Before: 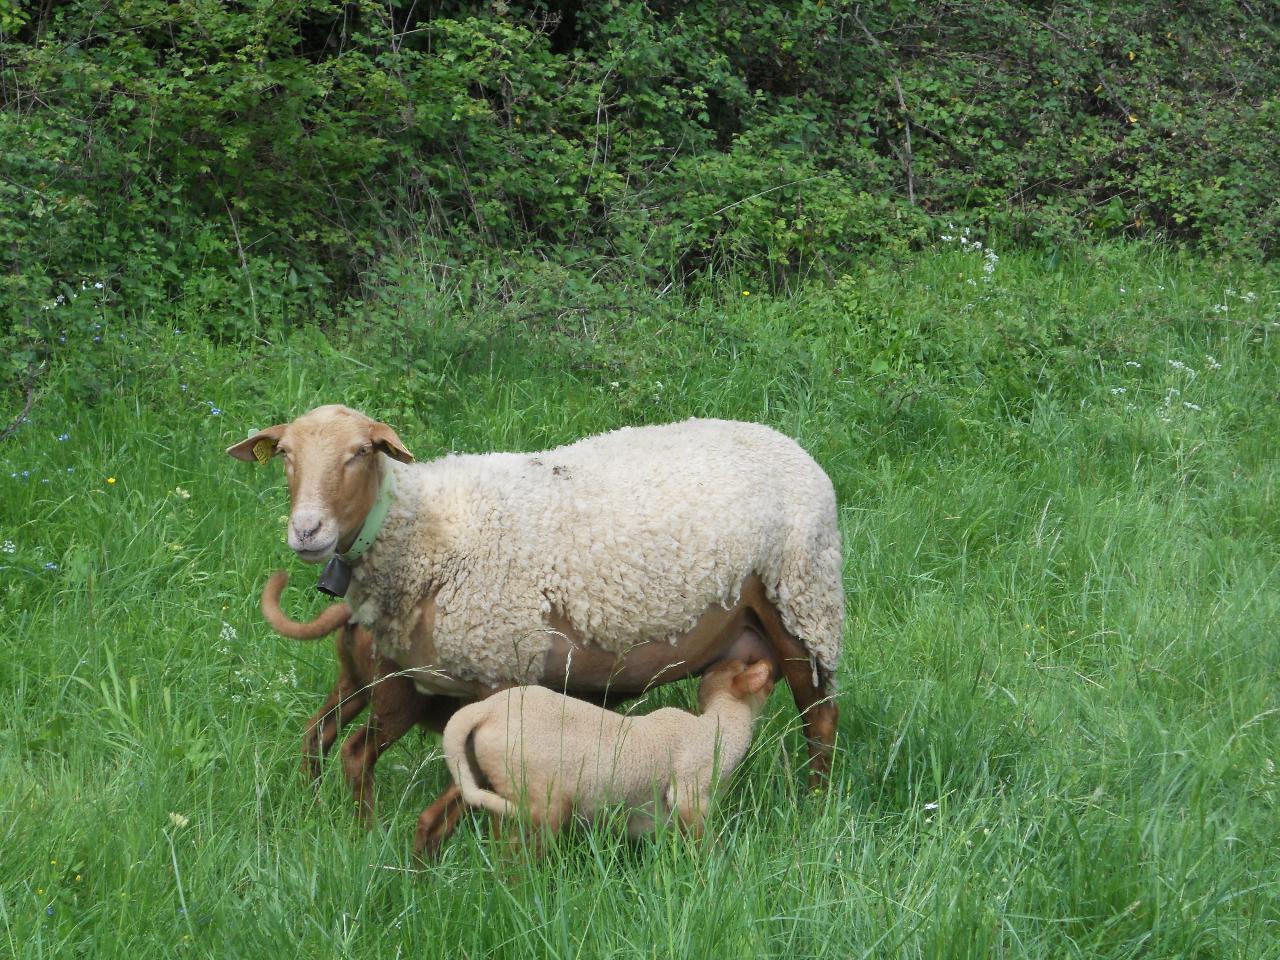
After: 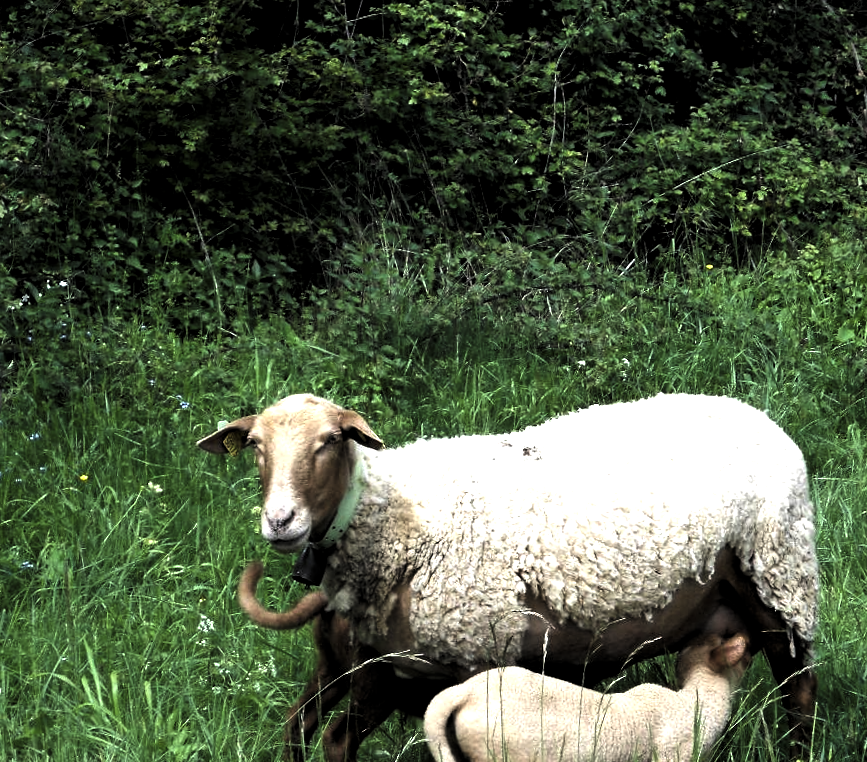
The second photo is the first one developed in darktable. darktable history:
crop: right 28.885%, bottom 16.626%
rotate and perspective: rotation -2.12°, lens shift (vertical) 0.009, lens shift (horizontal) -0.008, automatic cropping original format, crop left 0.036, crop right 0.964, crop top 0.05, crop bottom 0.959
levels: mode automatic, black 8.58%, gray 59.42%, levels [0, 0.445, 1]
exposure: black level correction 0.001, exposure 1 EV, compensate highlight preservation false
